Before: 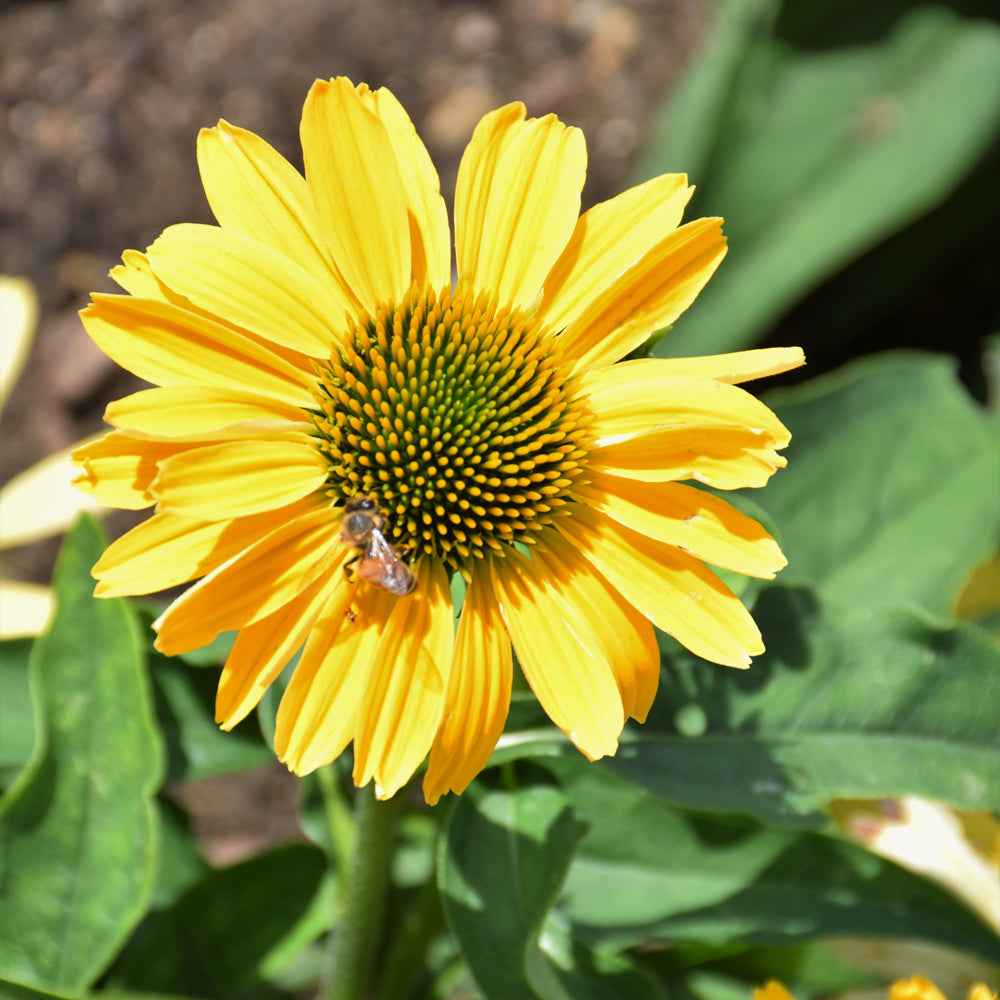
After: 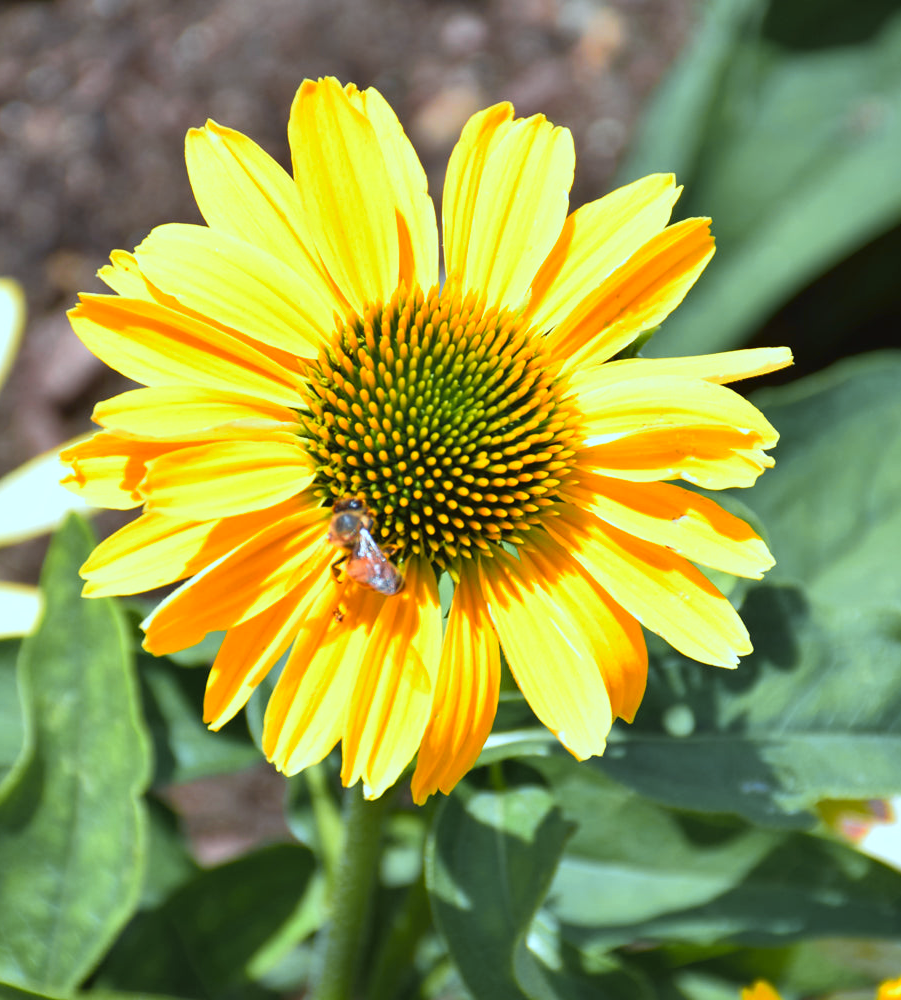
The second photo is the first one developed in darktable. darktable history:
color zones: curves: ch0 [(0.224, 0.526) (0.75, 0.5)]; ch1 [(0.055, 0.526) (0.224, 0.761) (0.377, 0.526) (0.75, 0.5)]
crop and rotate: left 1.21%, right 8.635%
tone curve: curves: ch0 [(0, 0.024) (0.119, 0.146) (0.474, 0.485) (0.718, 0.739) (0.817, 0.839) (1, 0.998)]; ch1 [(0, 0) (0.377, 0.416) (0.439, 0.451) (0.477, 0.477) (0.501, 0.503) (0.538, 0.544) (0.58, 0.602) (0.664, 0.676) (0.783, 0.804) (1, 1)]; ch2 [(0, 0) (0.38, 0.405) (0.463, 0.456) (0.498, 0.497) (0.524, 0.535) (0.578, 0.576) (0.648, 0.665) (1, 1)], color space Lab, independent channels, preserve colors none
color correction: highlights a* -9.17, highlights b* -23.61
